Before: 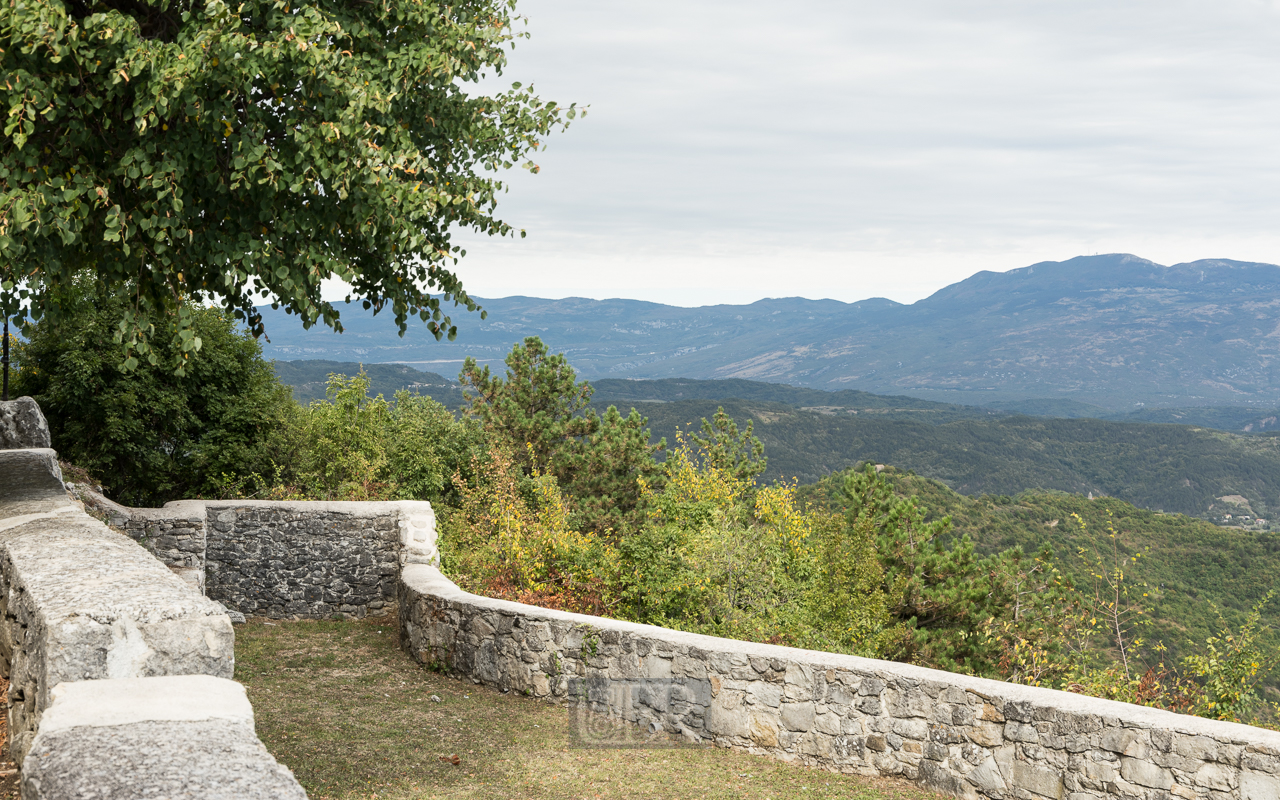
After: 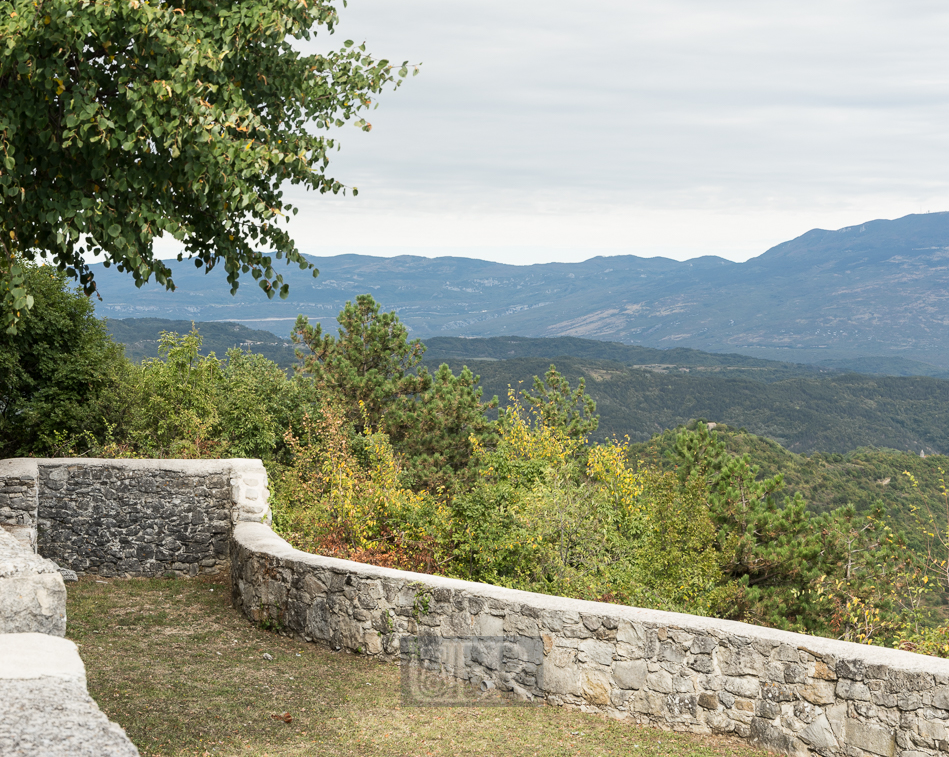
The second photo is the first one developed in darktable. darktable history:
crop and rotate: left 13.193%, top 5.282%, right 12.601%
